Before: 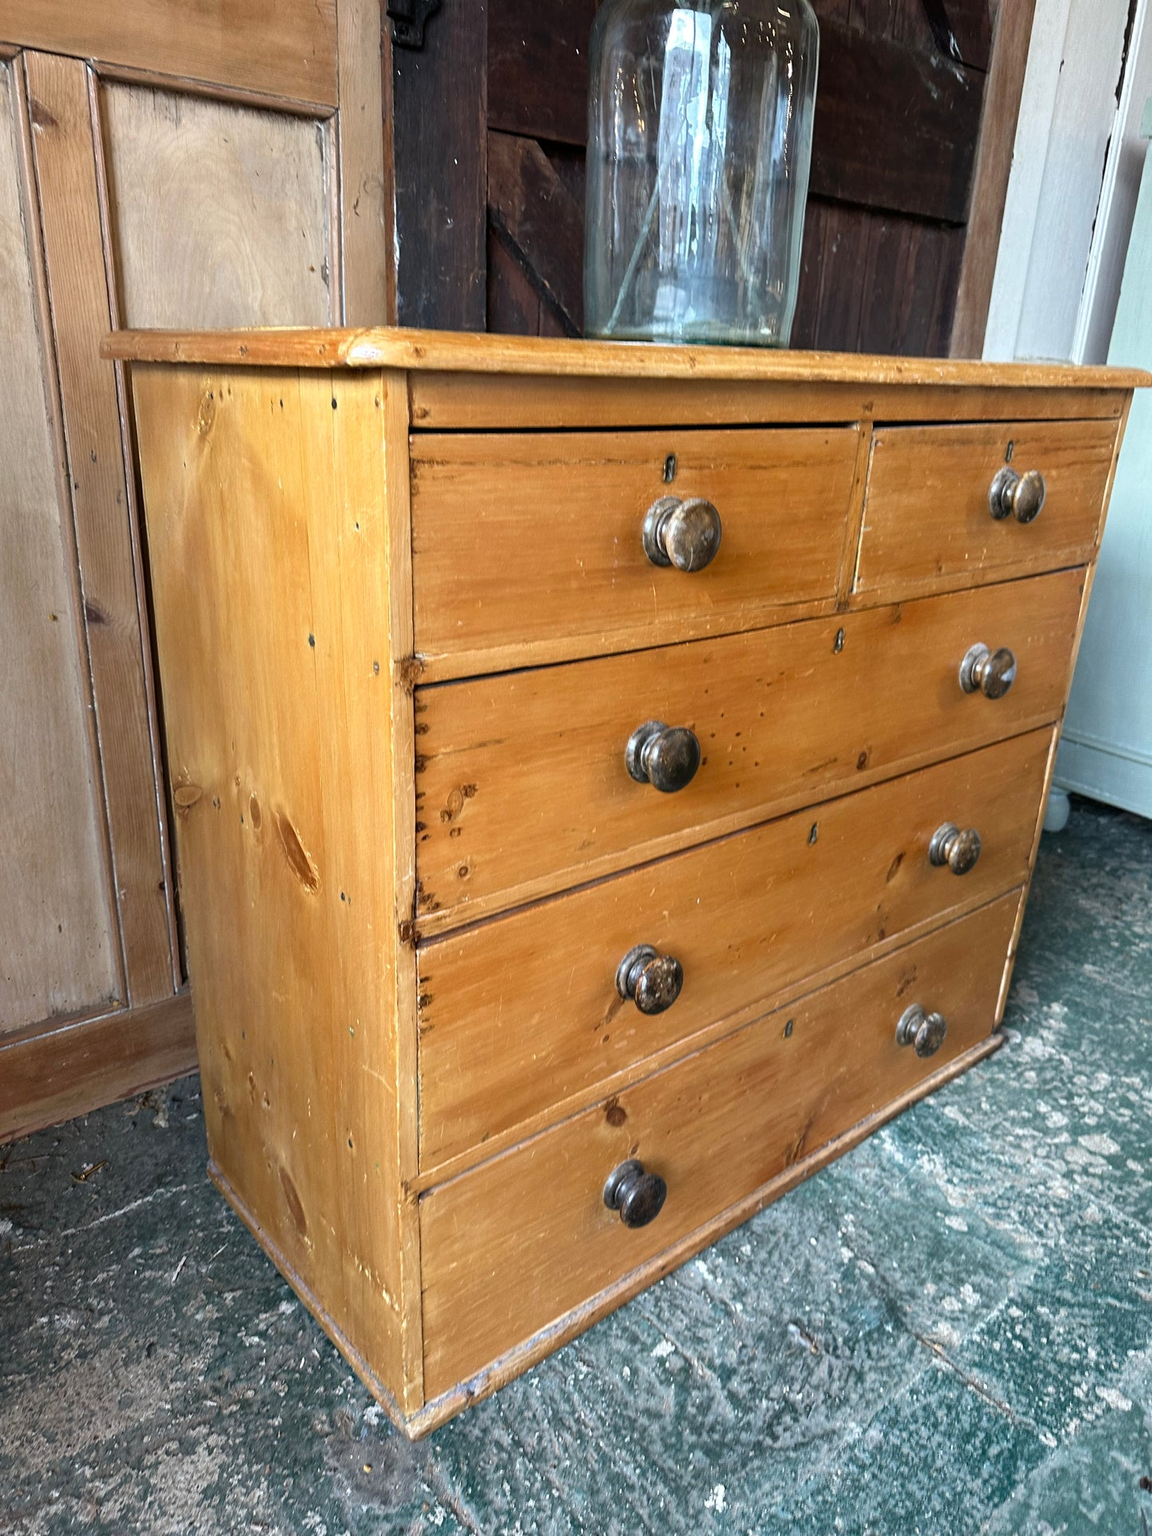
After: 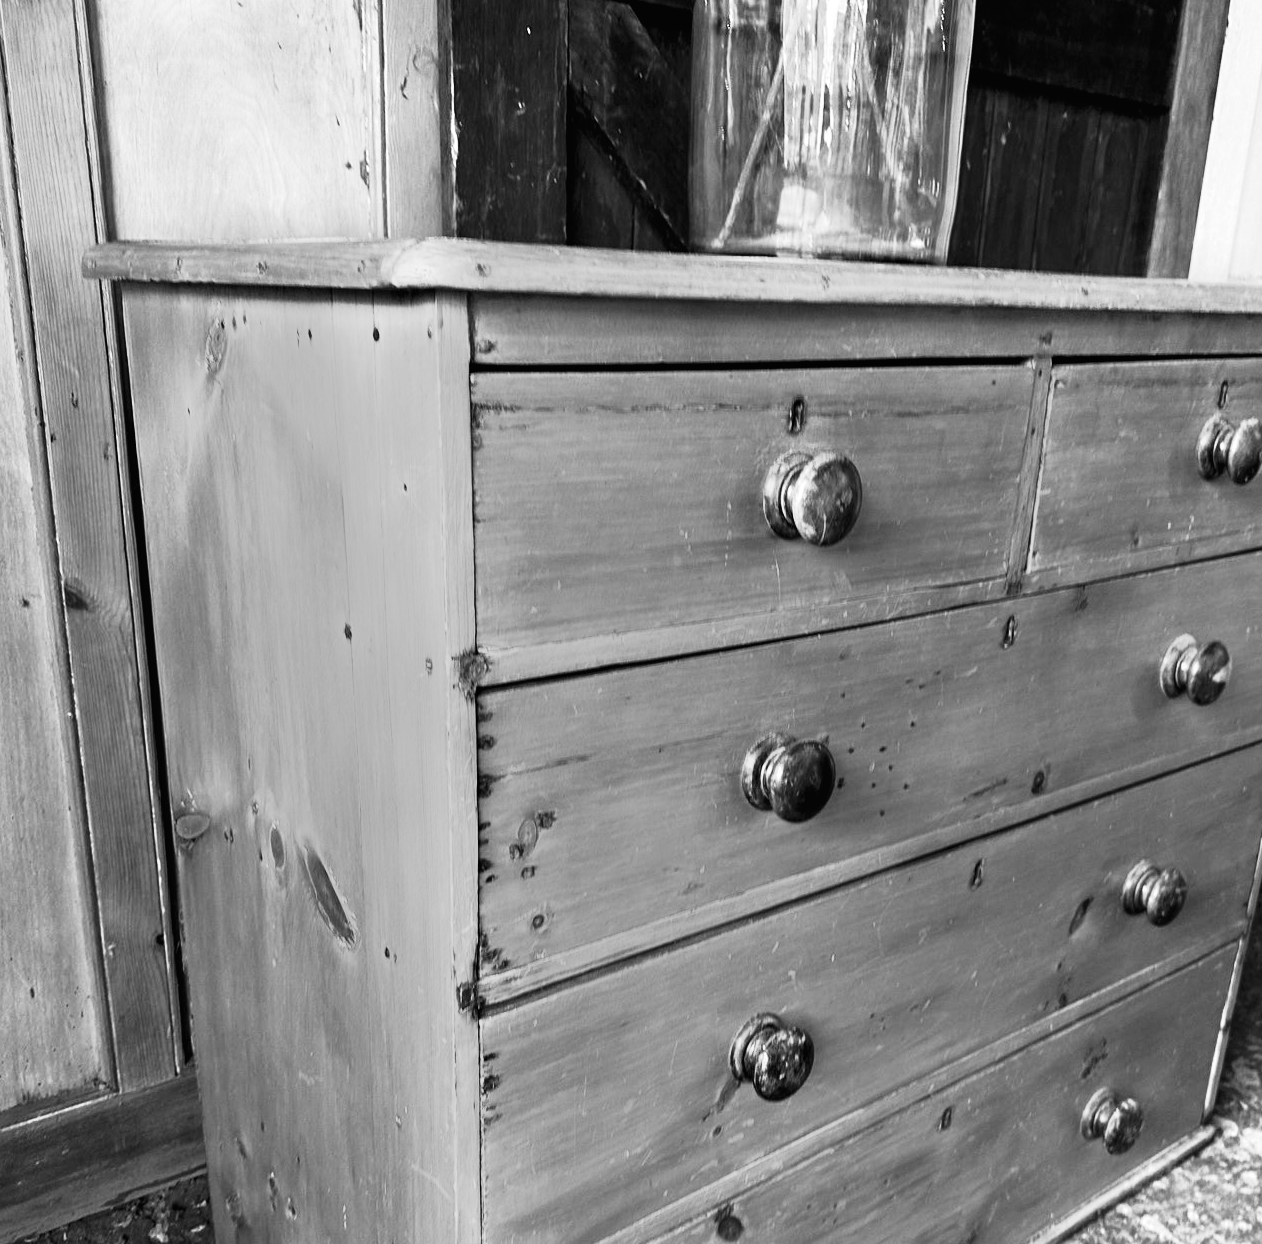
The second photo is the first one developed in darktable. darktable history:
crop: left 3.015%, top 8.969%, right 9.647%, bottom 26.457%
tone curve: curves: ch0 [(0.016, 0.011) (0.084, 0.026) (0.469, 0.508) (0.721, 0.862) (1, 1)], color space Lab, linked channels, preserve colors none
monochrome: size 1
color balance rgb: perceptual saturation grading › global saturation 25%, global vibrance 20%
white balance: red 1.004, blue 1.024
color balance: contrast 10%
